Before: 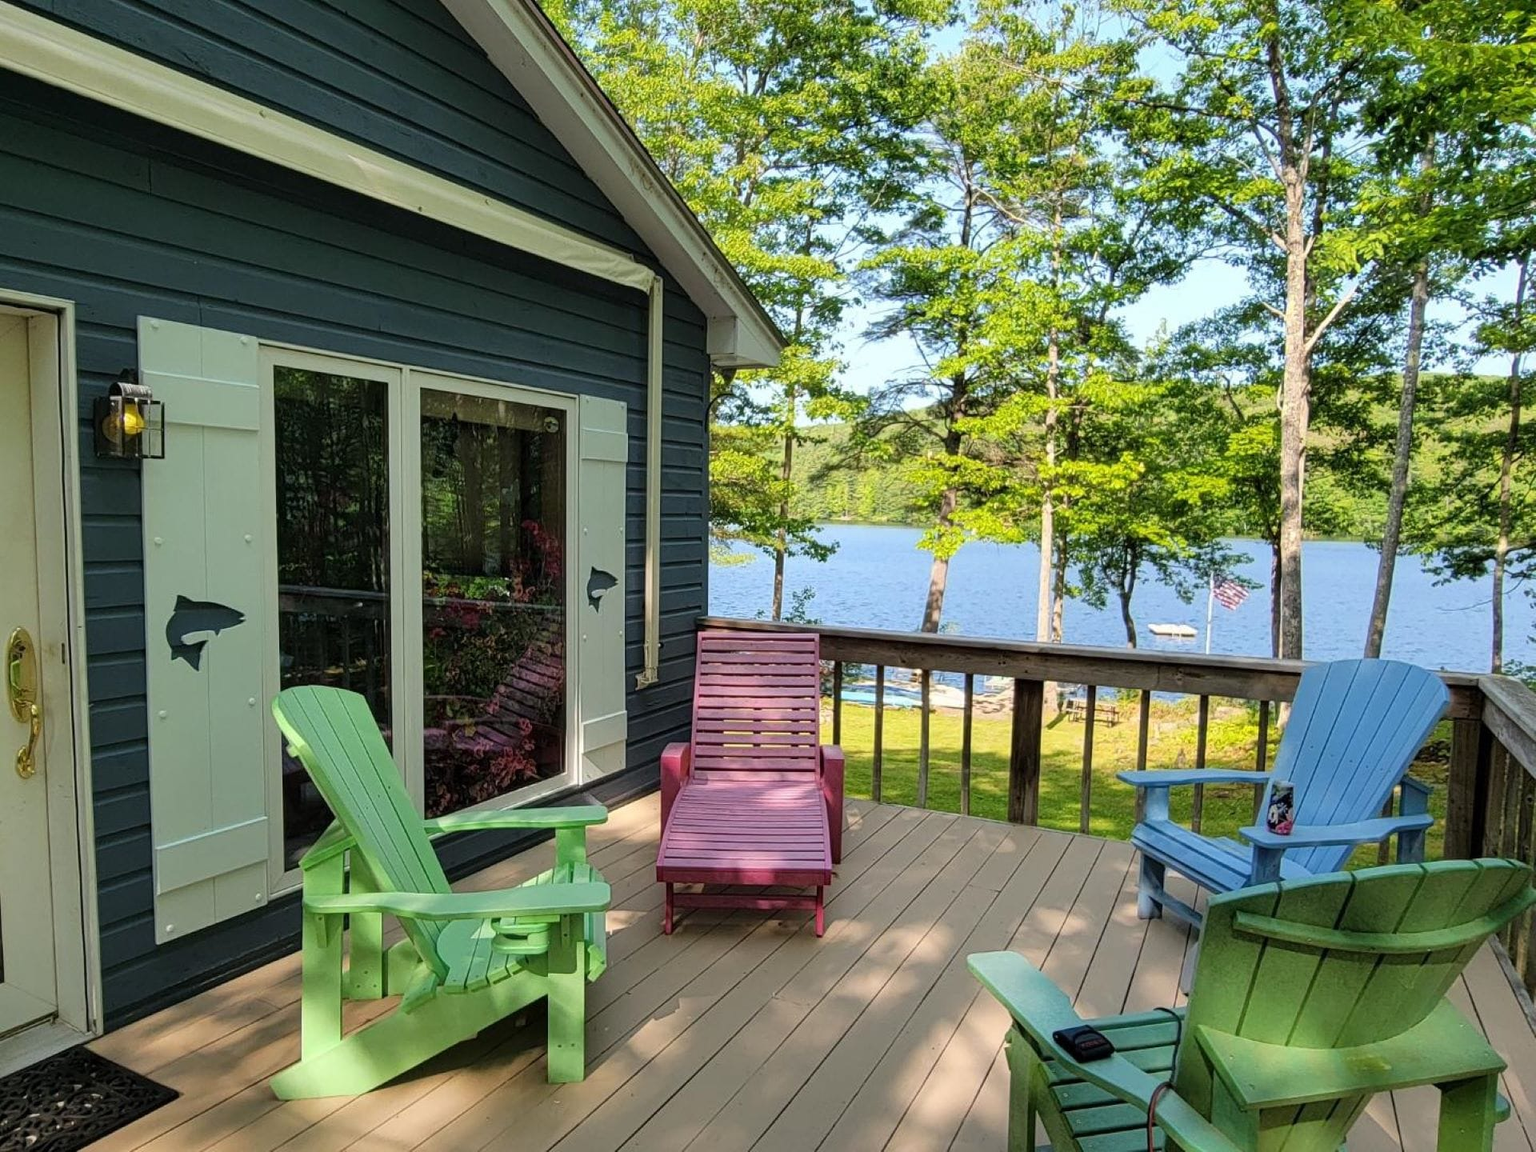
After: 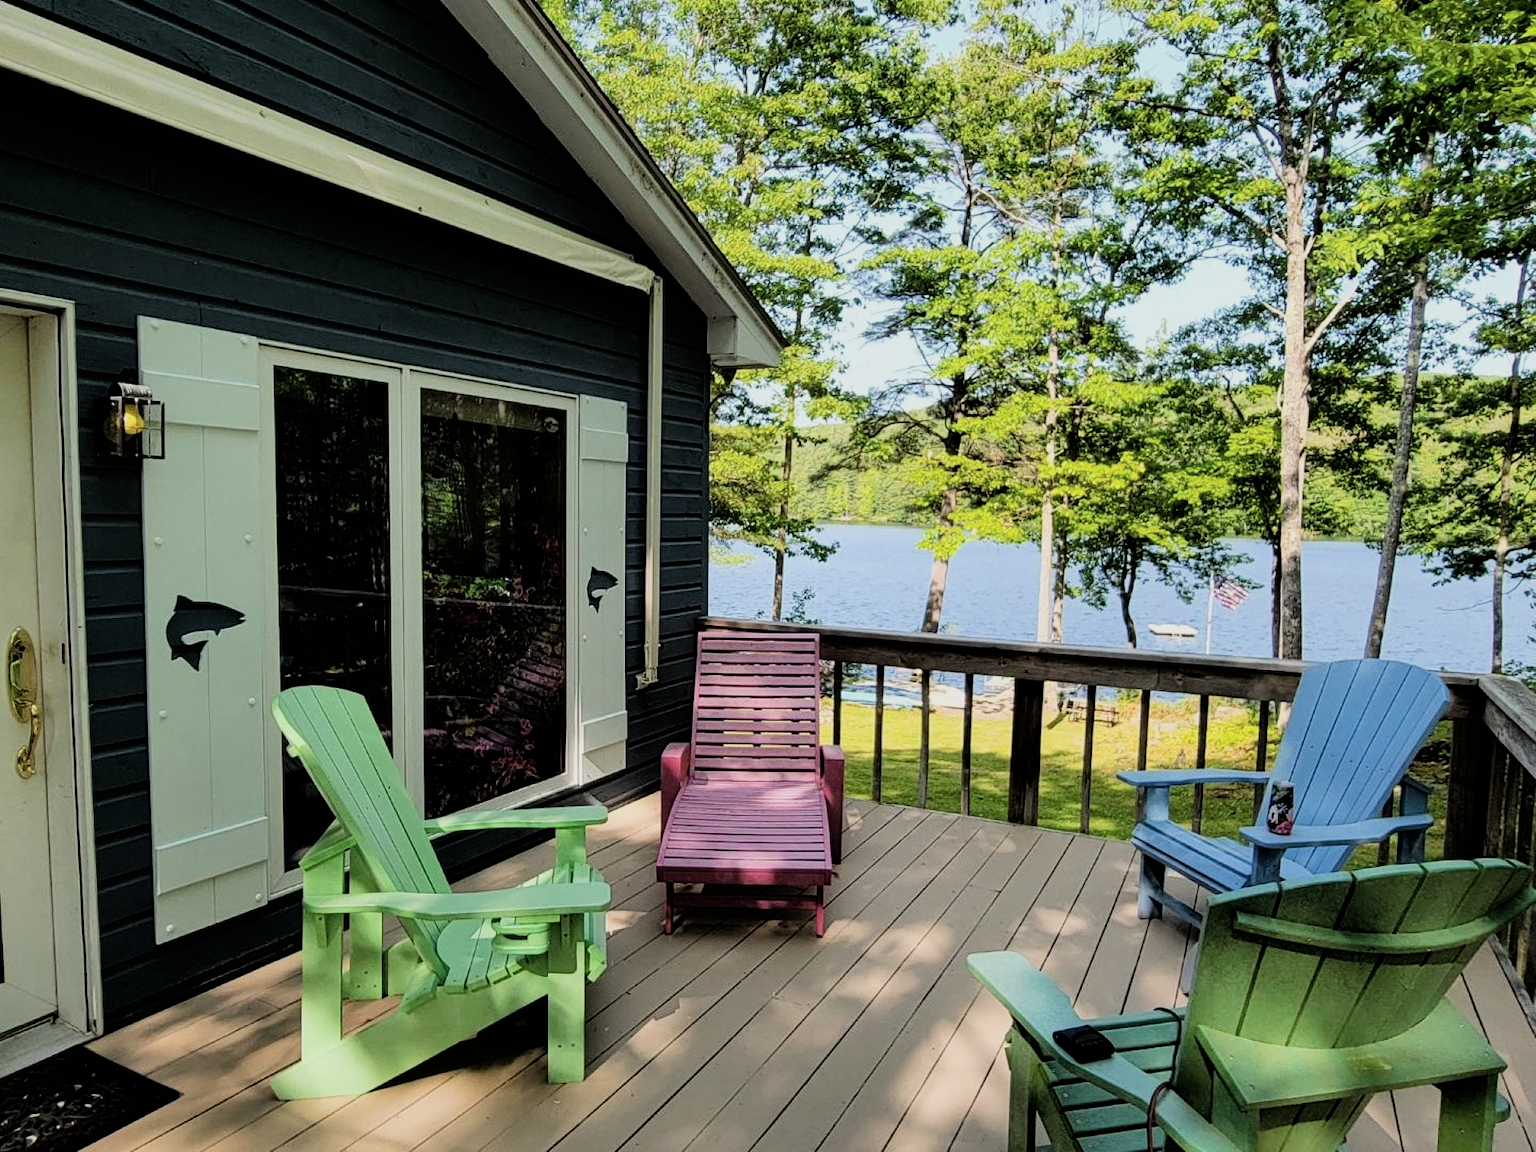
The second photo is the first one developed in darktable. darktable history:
filmic rgb: black relative exposure -5.03 EV, white relative exposure 3.98 EV, hardness 2.88, contrast 1.408, highlights saturation mix -29.6%
contrast brightness saturation: saturation -0.066
